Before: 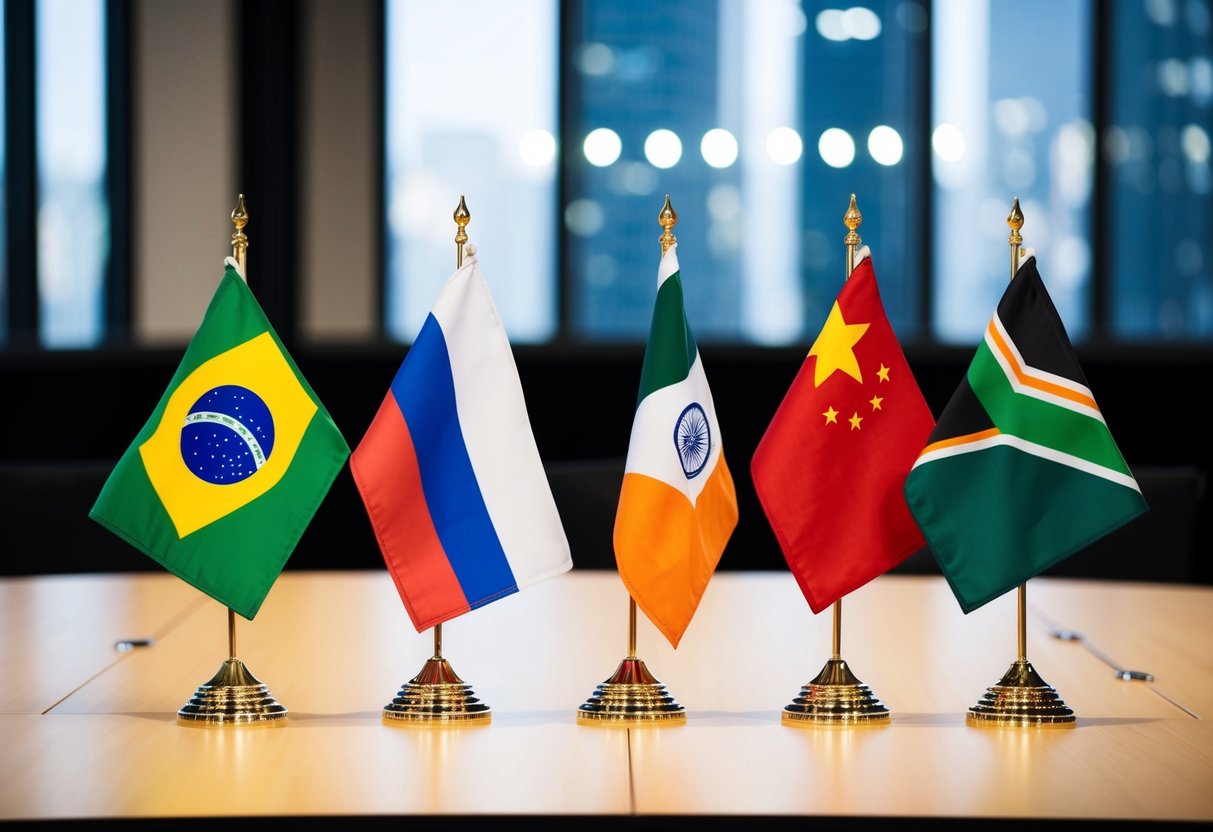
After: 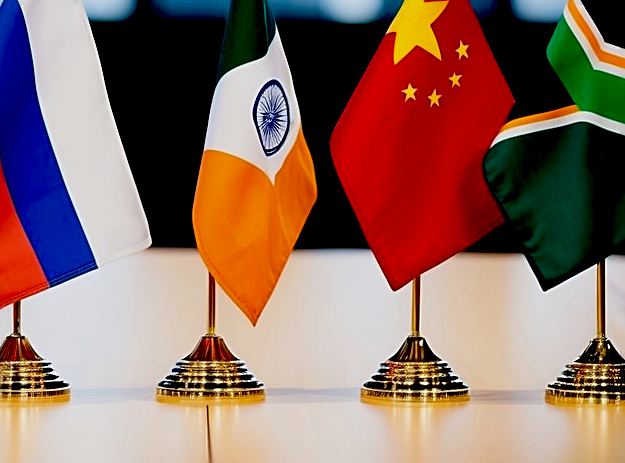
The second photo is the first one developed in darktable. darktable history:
sharpen: on, module defaults
crop: left 34.725%, top 38.833%, right 13.674%, bottom 5.465%
exposure: black level correction 0.045, exposure -0.229 EV, compensate highlight preservation false
